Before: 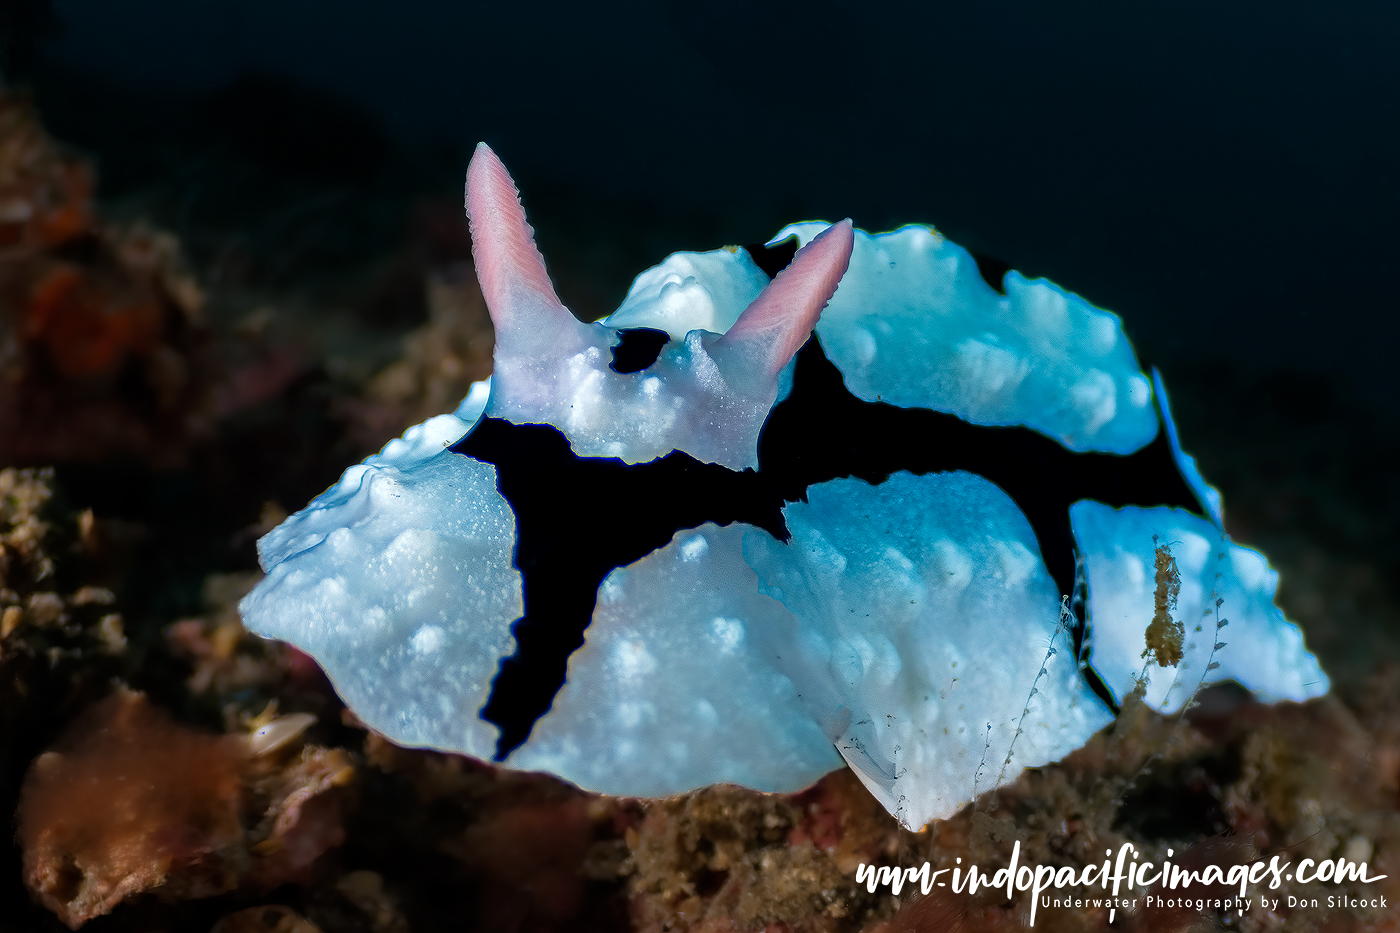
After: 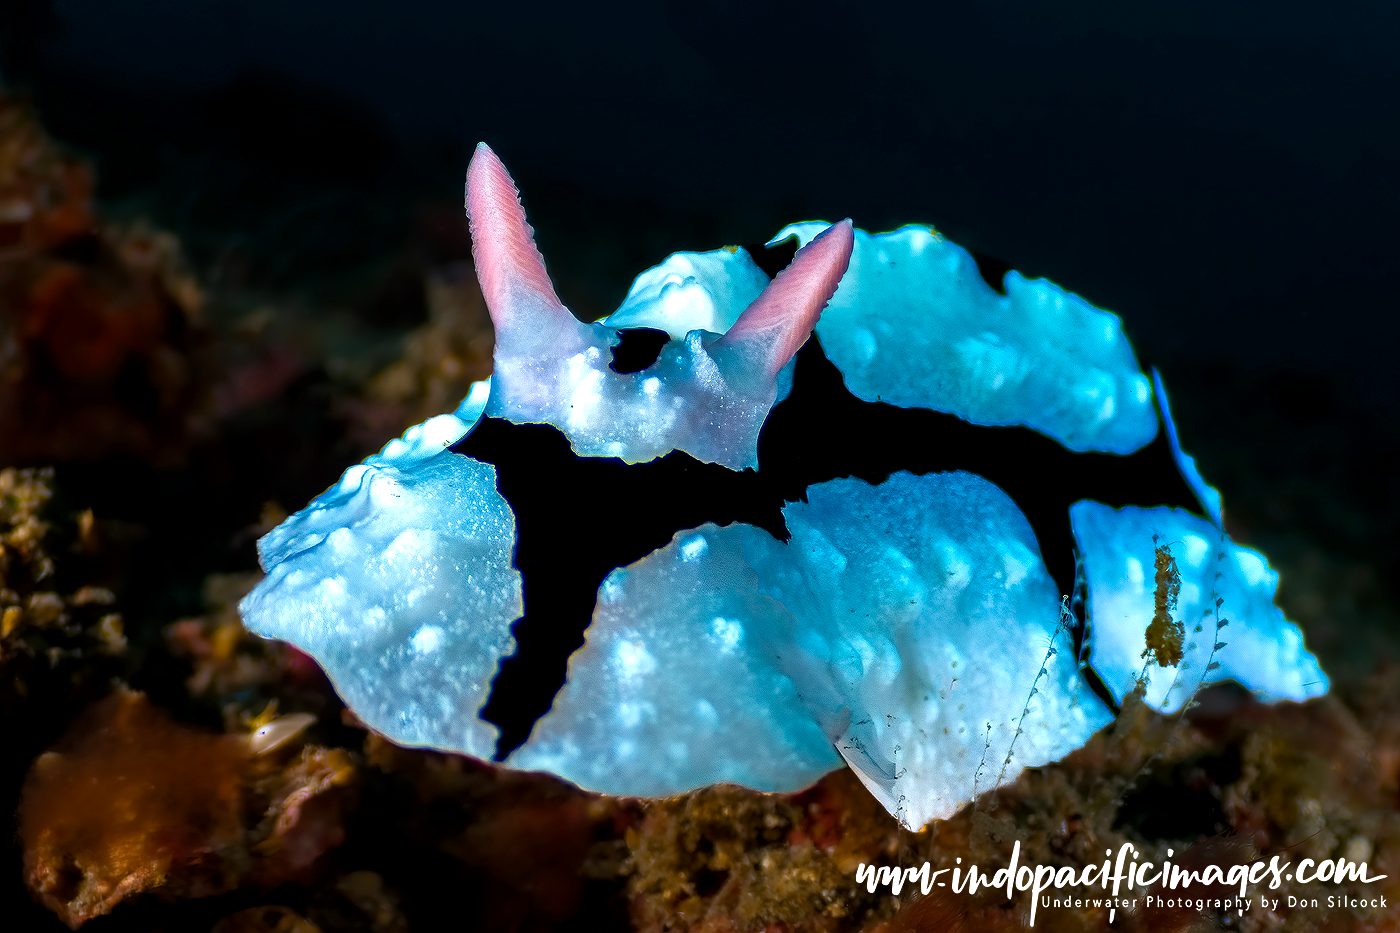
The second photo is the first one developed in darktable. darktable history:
local contrast: highlights 100%, shadows 100%, detail 120%, midtone range 0.2
color balance rgb: linear chroma grading › global chroma 9%, perceptual saturation grading › global saturation 36%, perceptual brilliance grading › global brilliance 15%, perceptual brilliance grading › shadows -35%, global vibrance 15%
